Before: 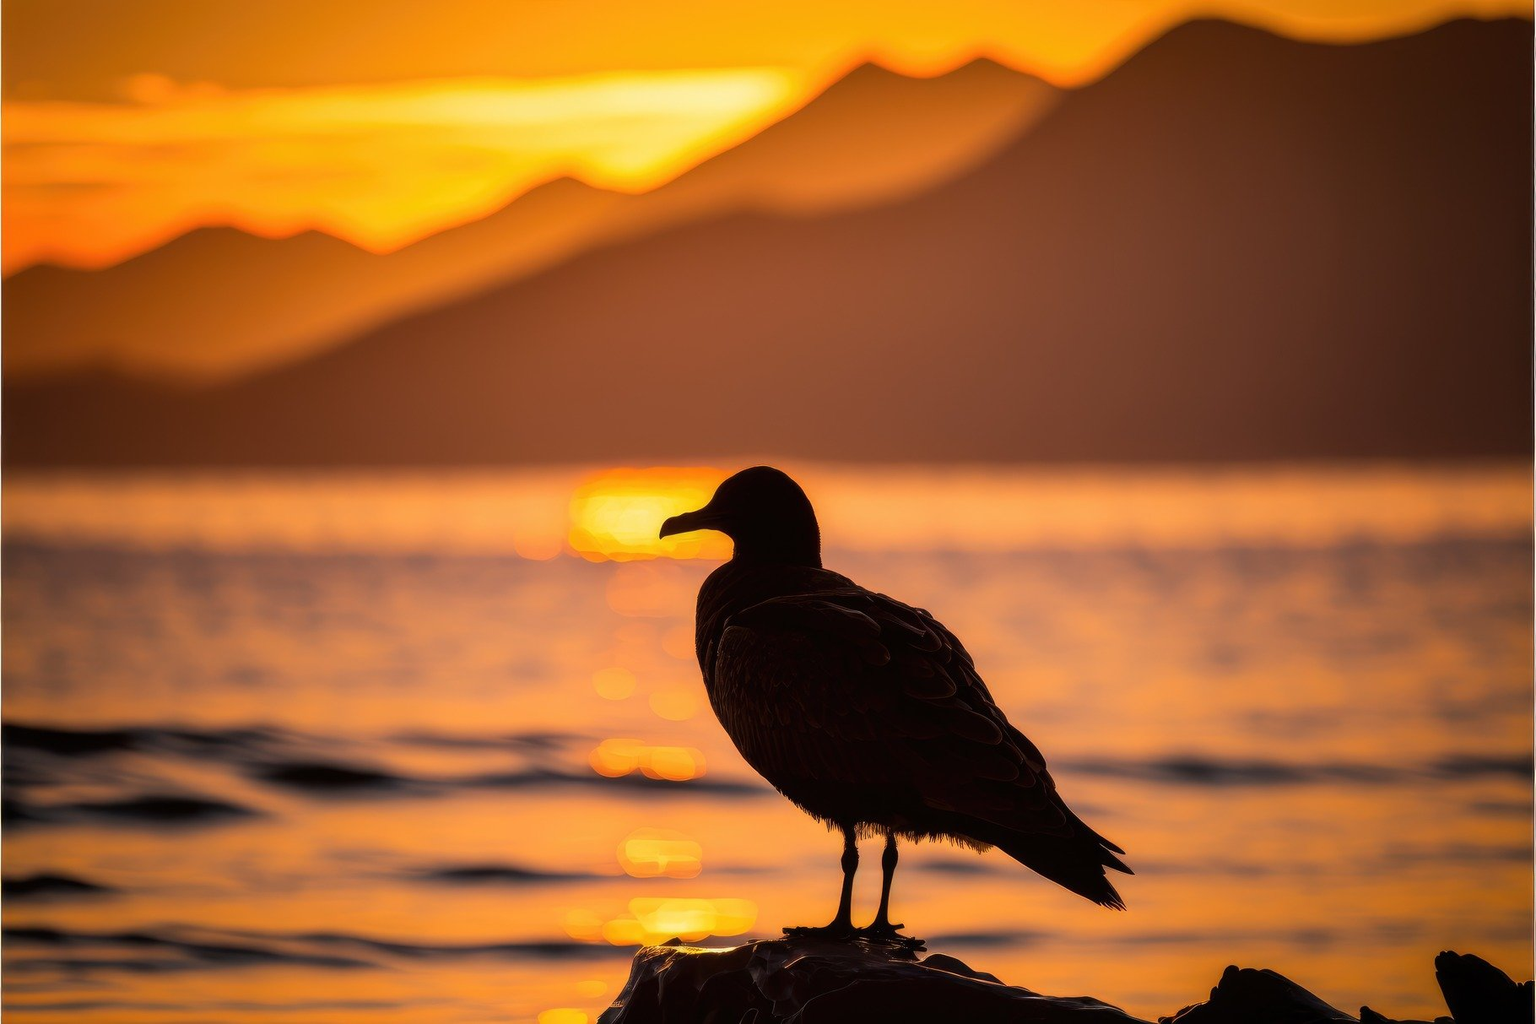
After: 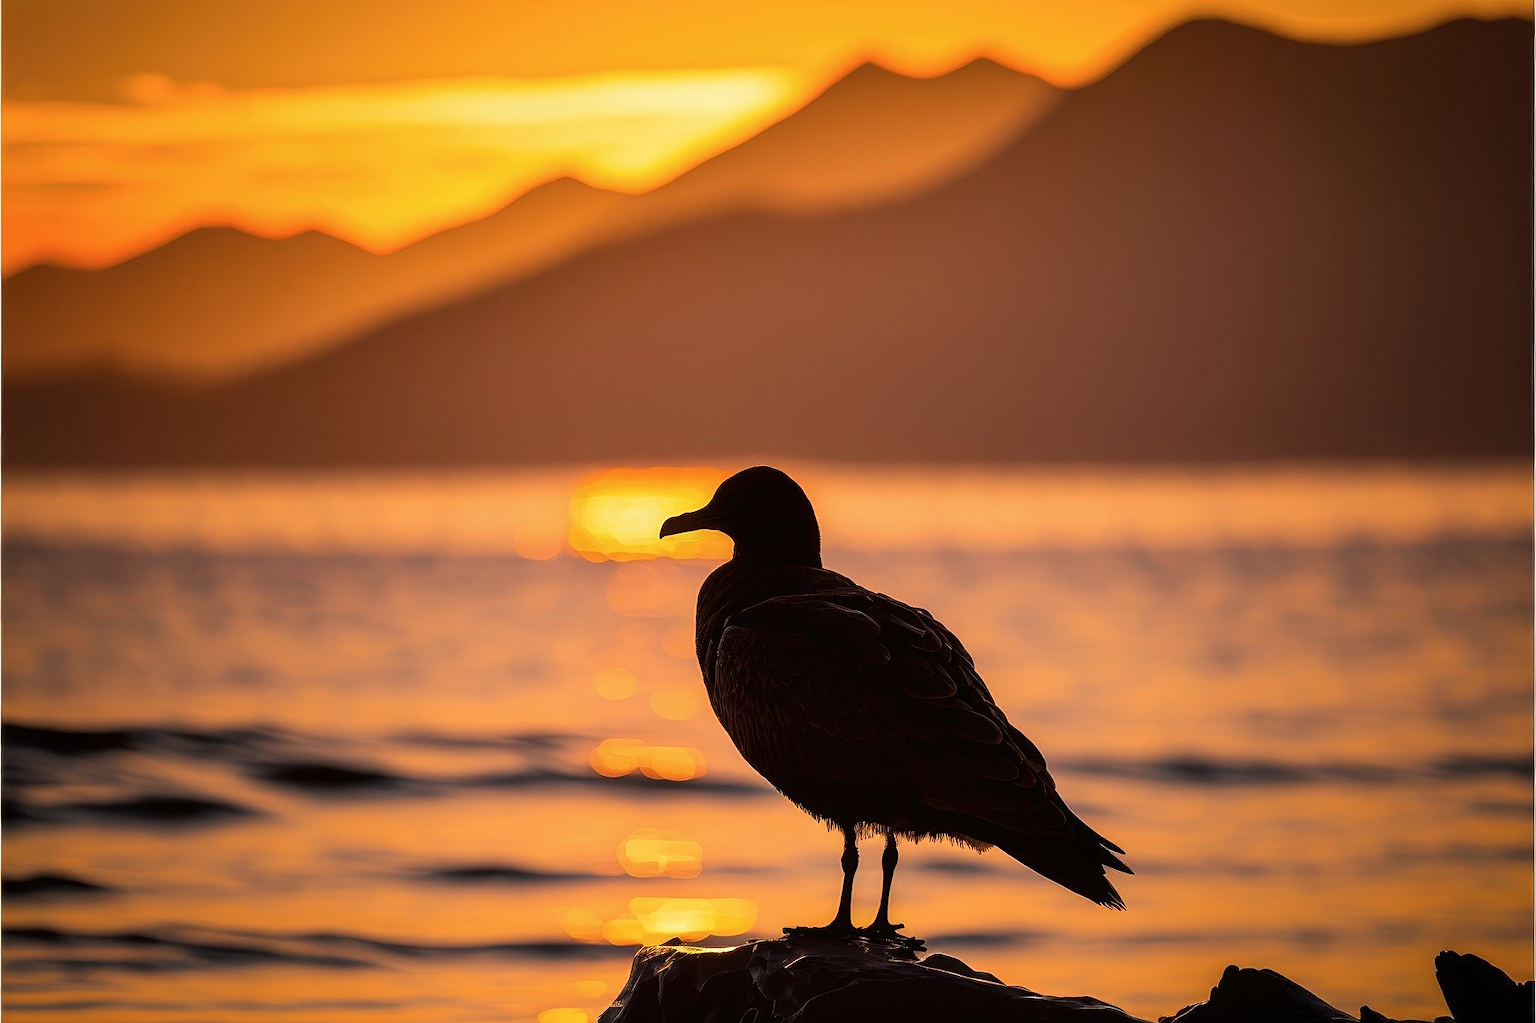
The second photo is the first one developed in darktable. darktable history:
sharpen: on, module defaults
contrast brightness saturation: saturation -0.05
